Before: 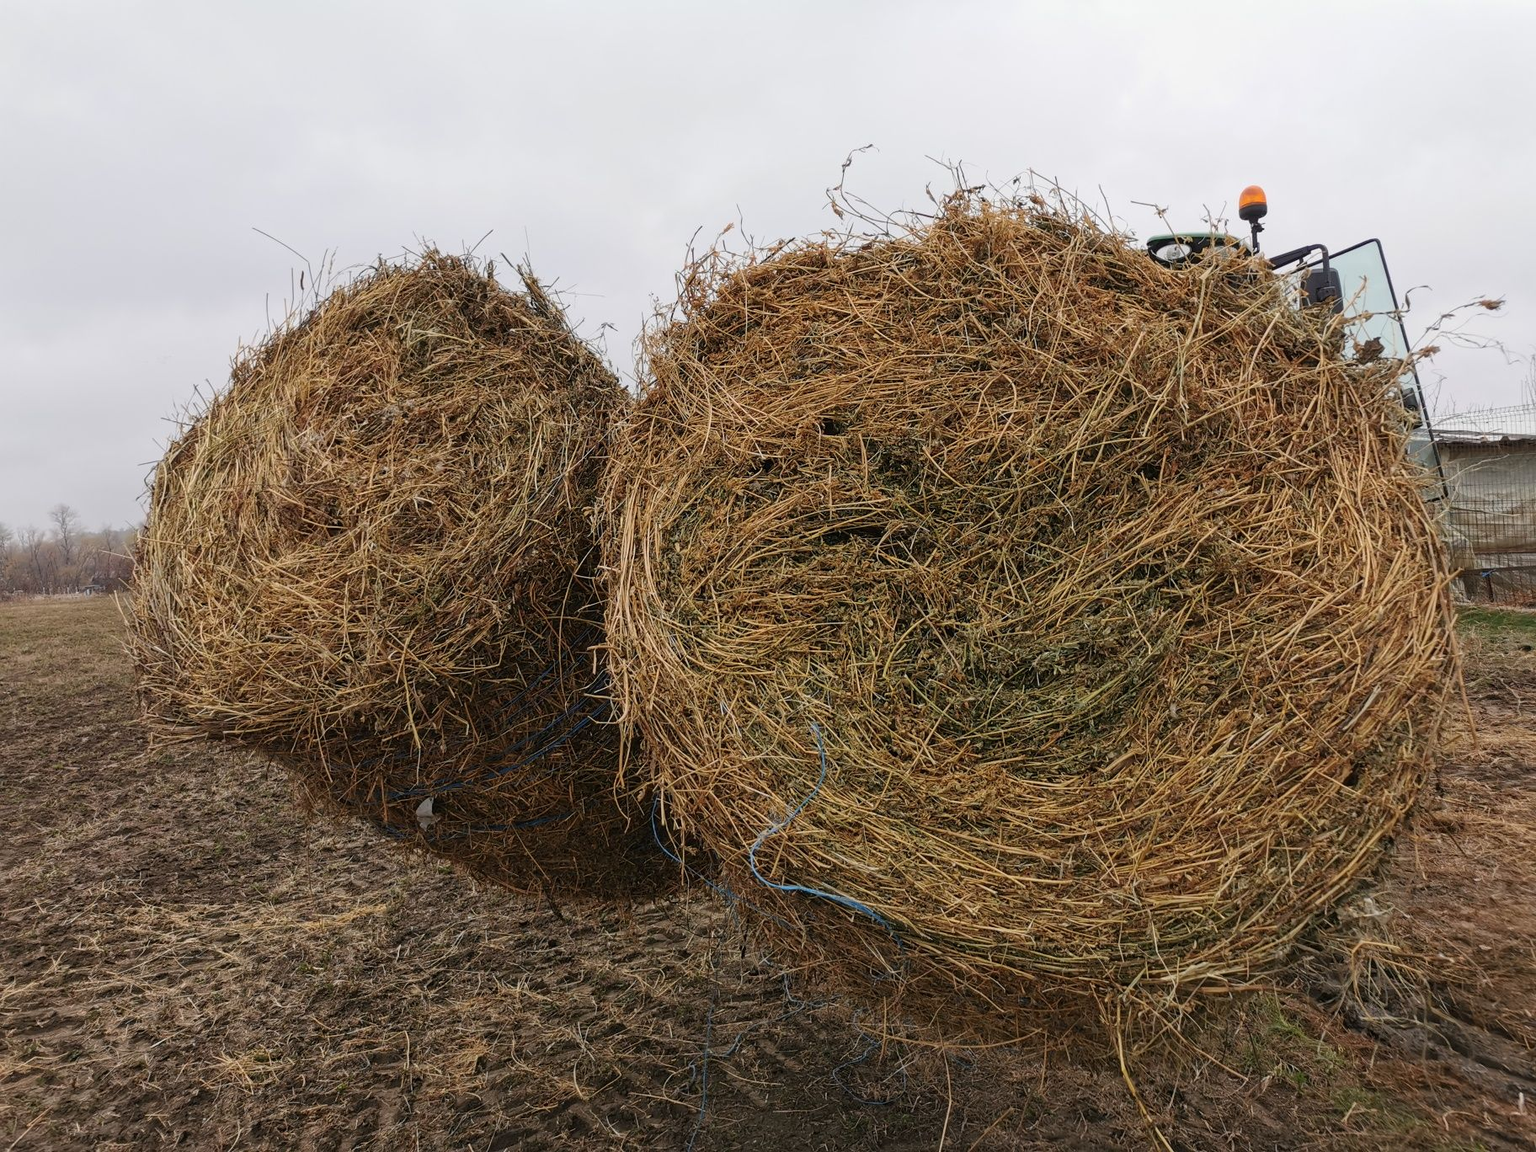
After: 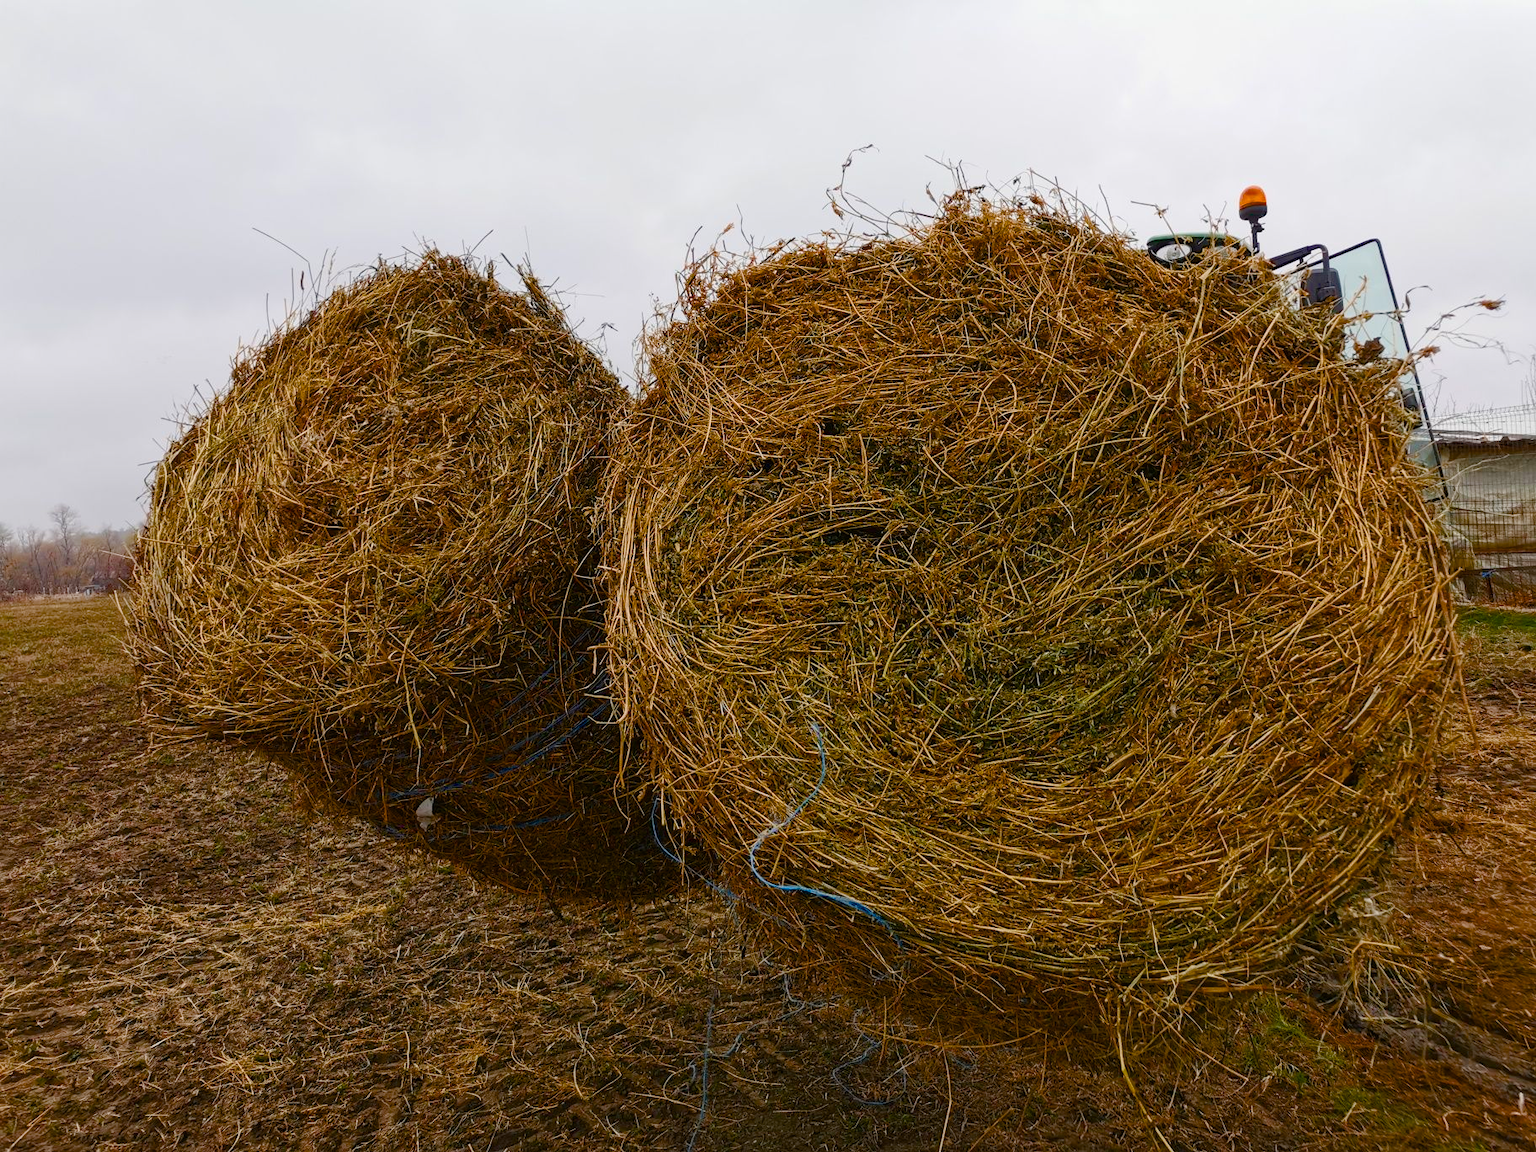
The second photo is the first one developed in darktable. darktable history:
color balance rgb: linear chroma grading › shadows 19.699%, linear chroma grading › highlights 2.513%, linear chroma grading › mid-tones 9.934%, perceptual saturation grading › global saturation 24.302%, perceptual saturation grading › highlights -24.386%, perceptual saturation grading › mid-tones 24.609%, perceptual saturation grading › shadows 39.133%, global vibrance 10.072%, saturation formula JzAzBz (2021)
